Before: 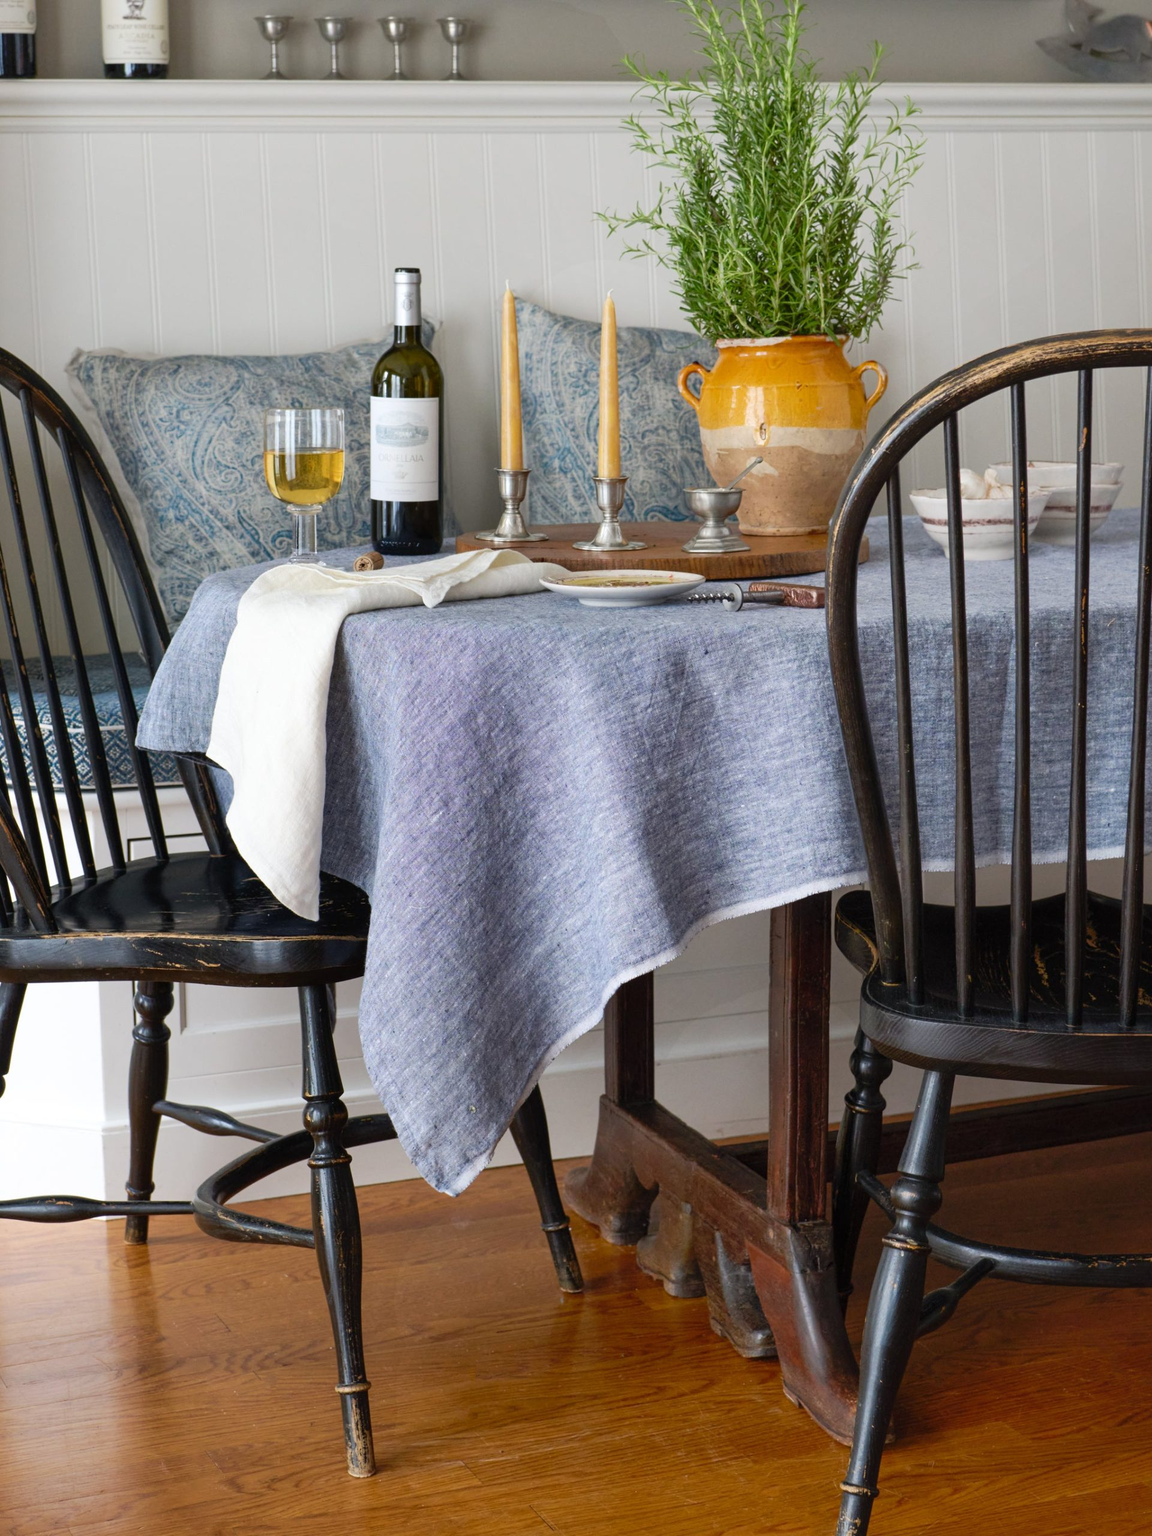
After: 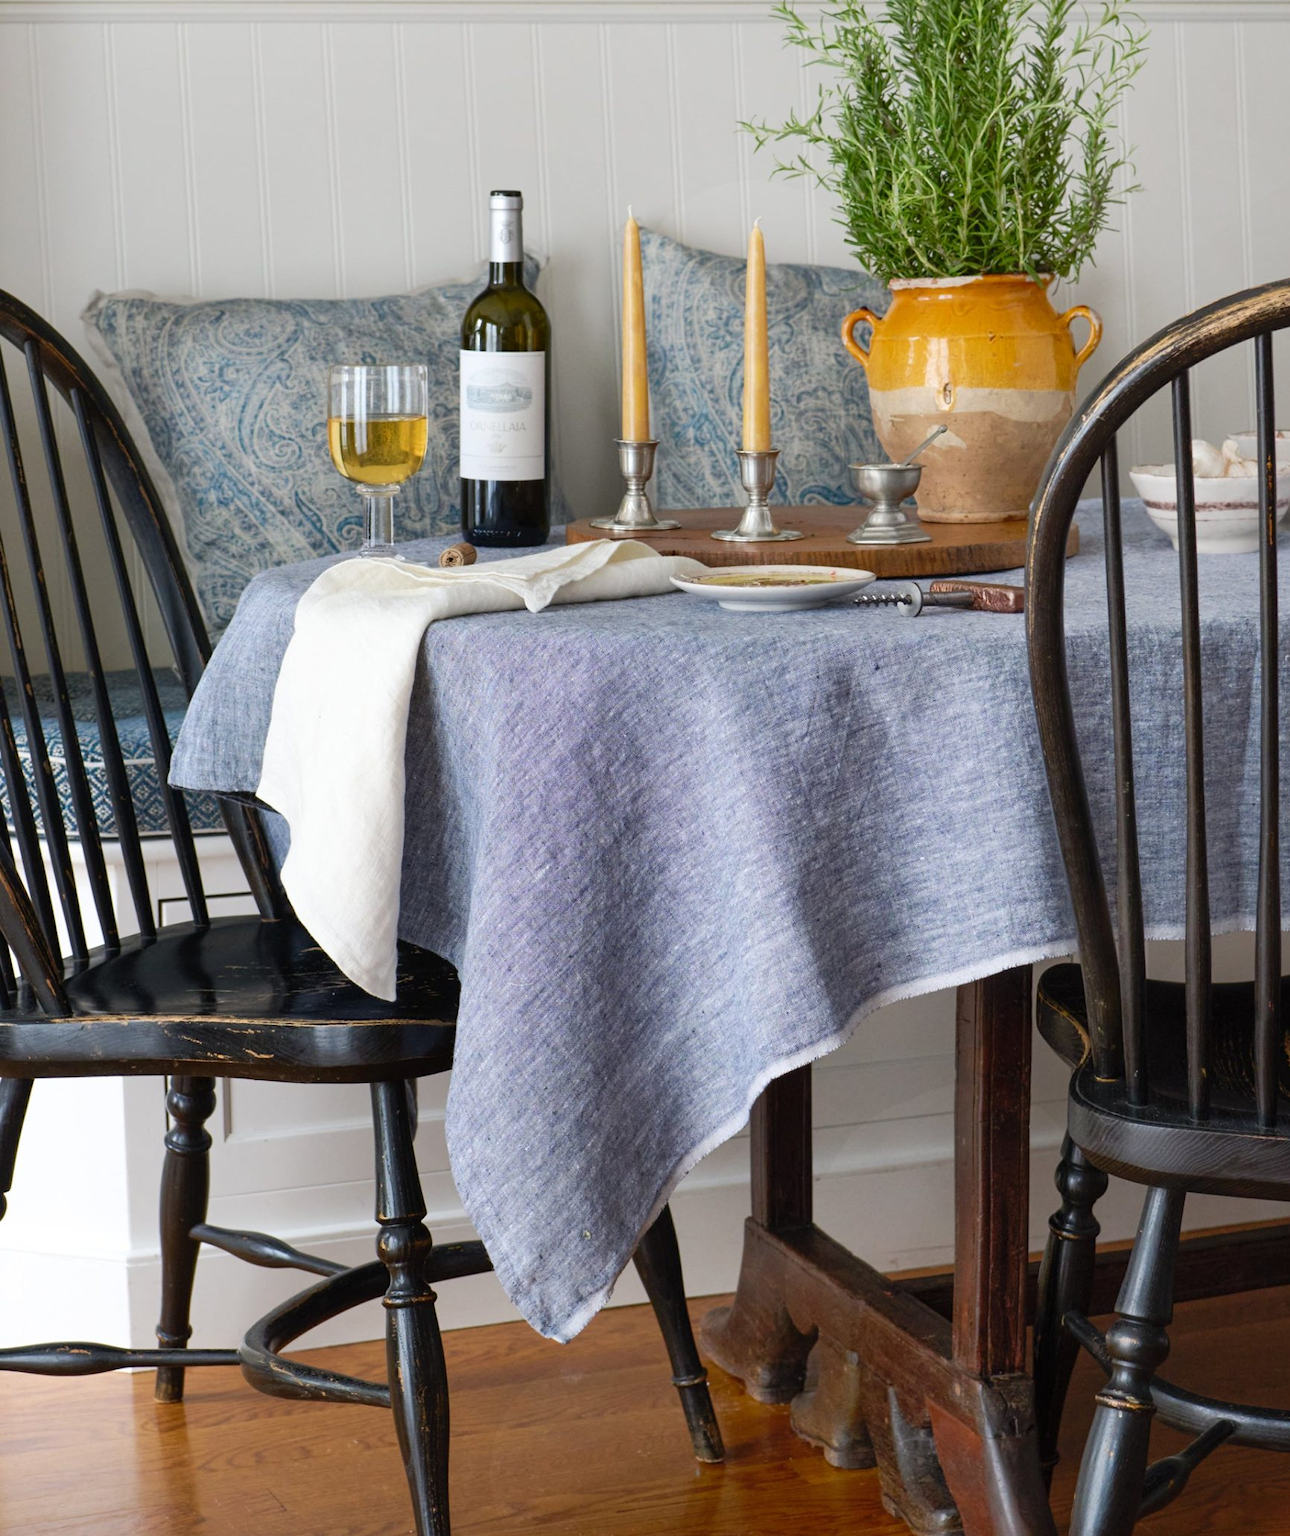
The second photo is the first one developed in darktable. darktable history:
crop: top 7.49%, right 9.717%, bottom 11.943%
base curve: curves: ch0 [(0, 0) (0.297, 0.298) (1, 1)], preserve colors none
